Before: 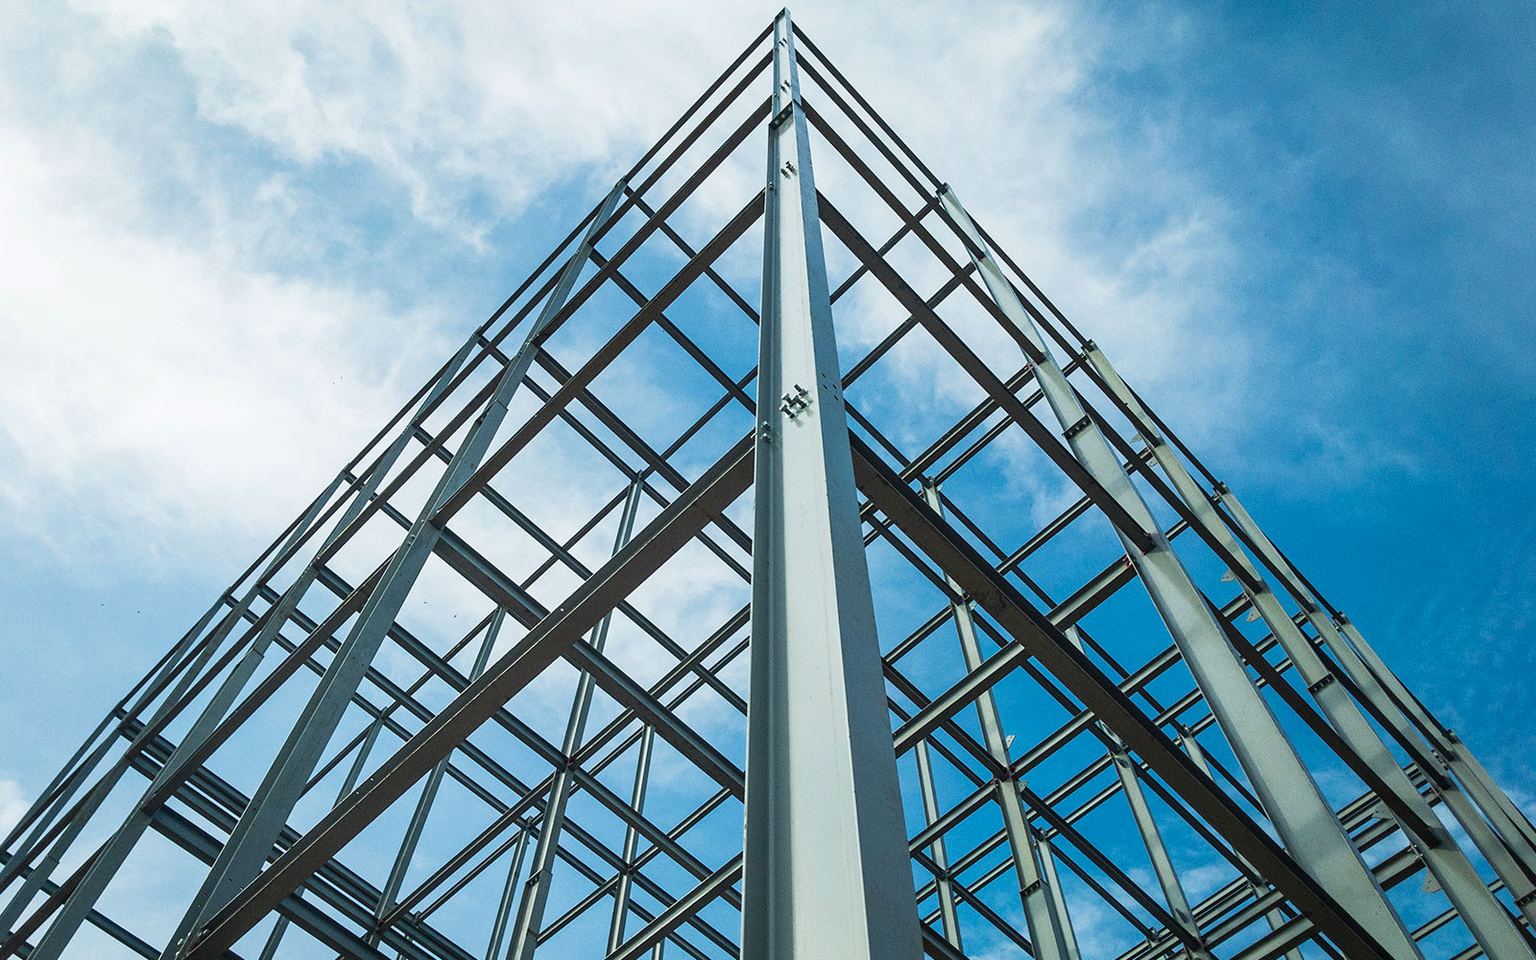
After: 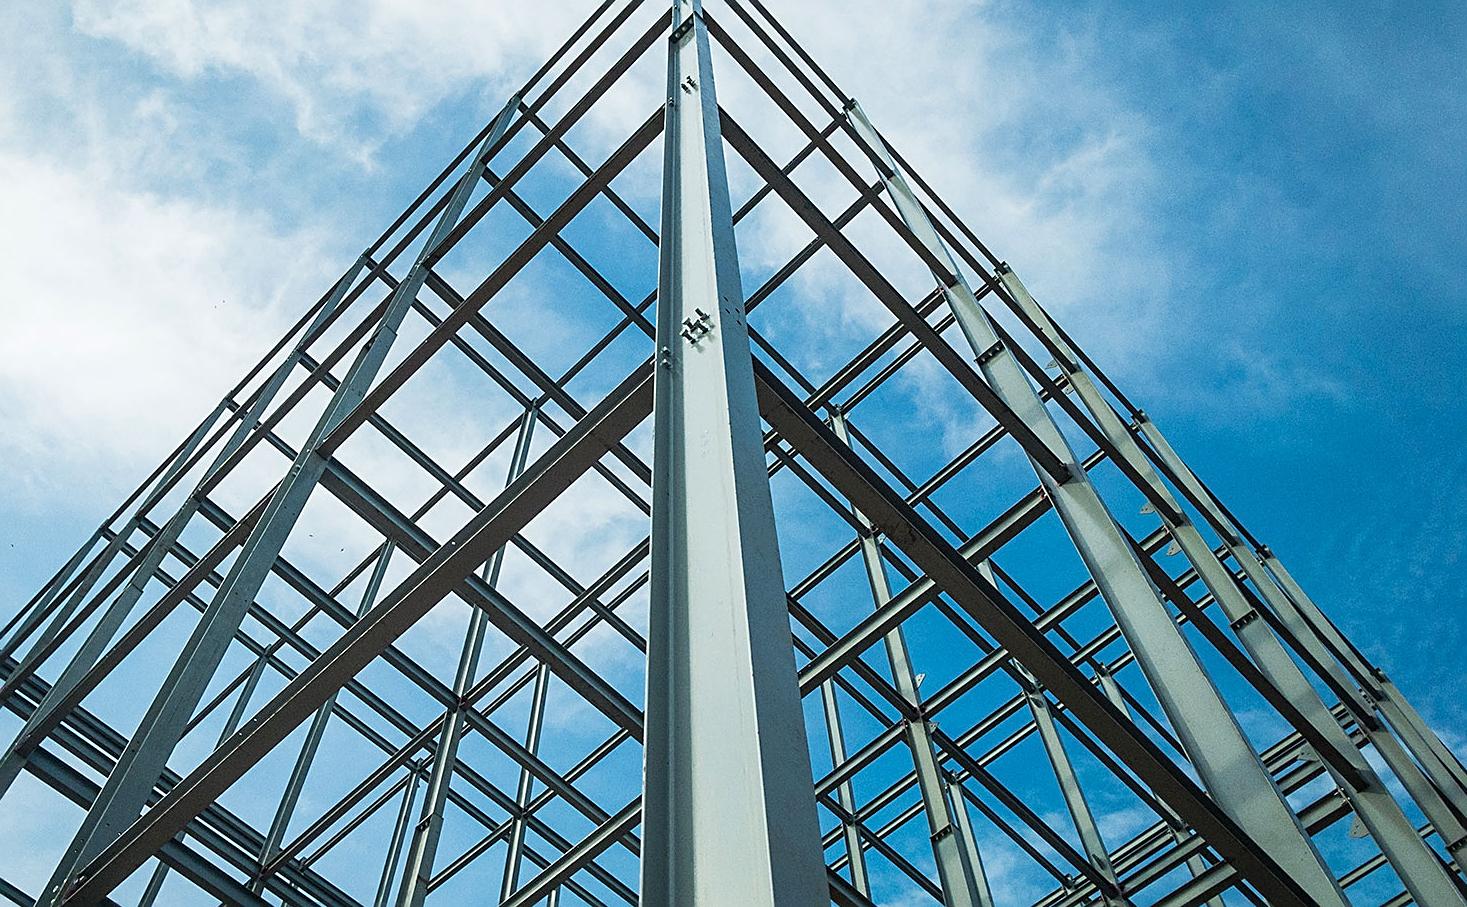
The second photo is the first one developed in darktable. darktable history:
sharpen: on, module defaults
crop and rotate: left 8.262%, top 9.226%
